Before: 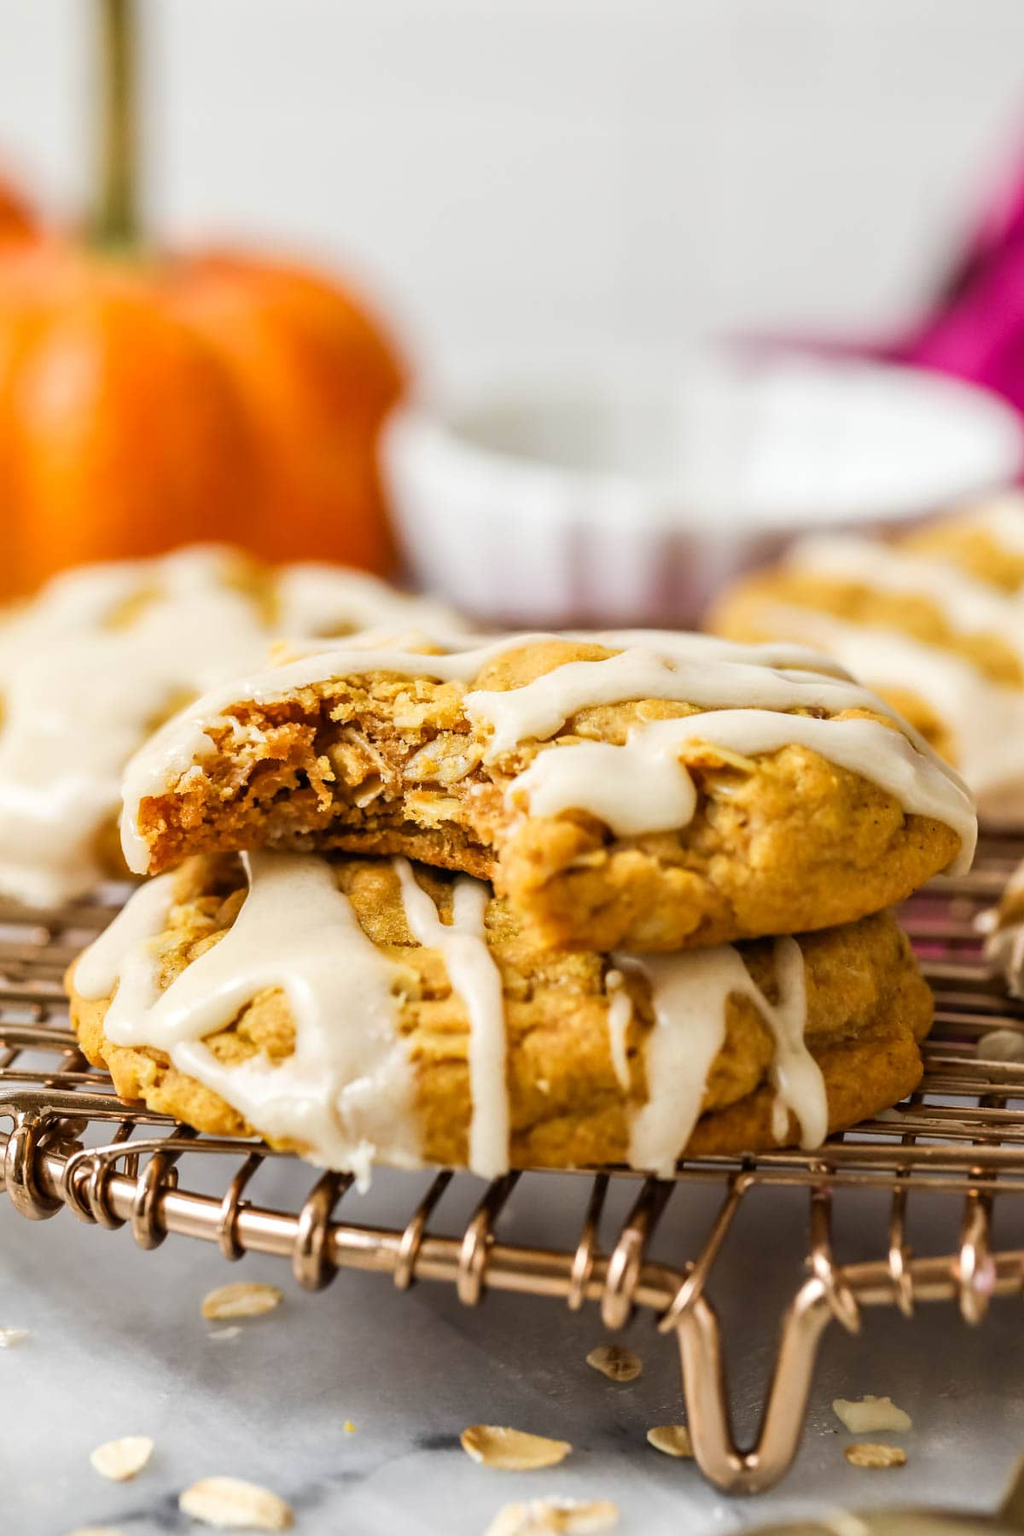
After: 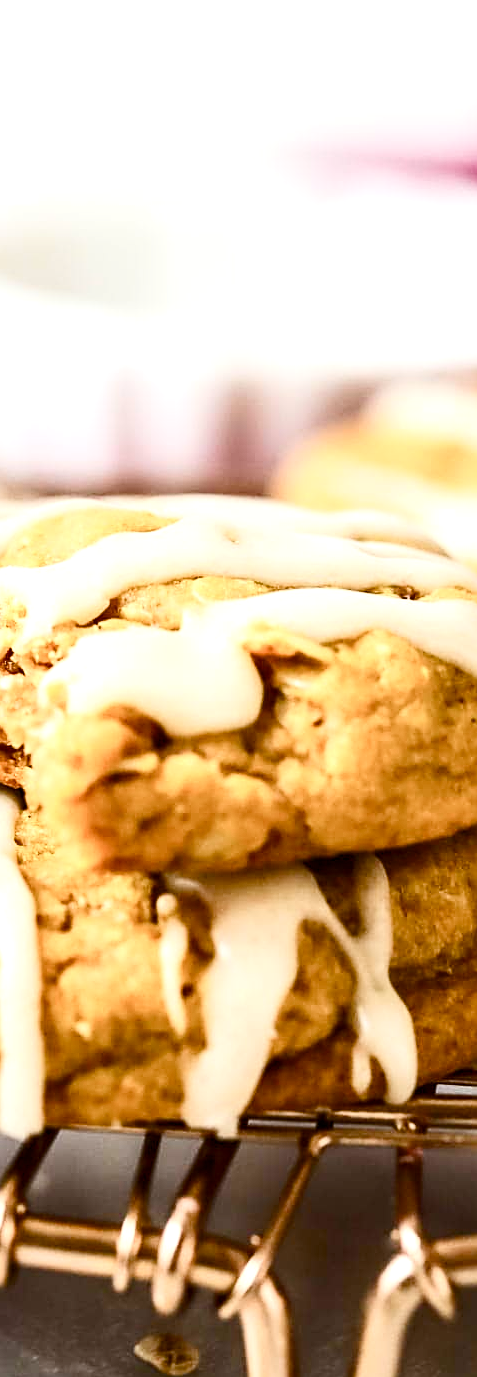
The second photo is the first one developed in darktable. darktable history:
contrast brightness saturation: contrast 0.27
color balance rgb: perceptual saturation grading › global saturation 25.47%, perceptual saturation grading › highlights -50.393%, perceptual saturation grading › shadows 30.331%
crop: left 46.142%, top 13.526%, right 14.076%, bottom 9.937%
exposure: exposure 0.575 EV, compensate highlight preservation false
sharpen: on, module defaults
